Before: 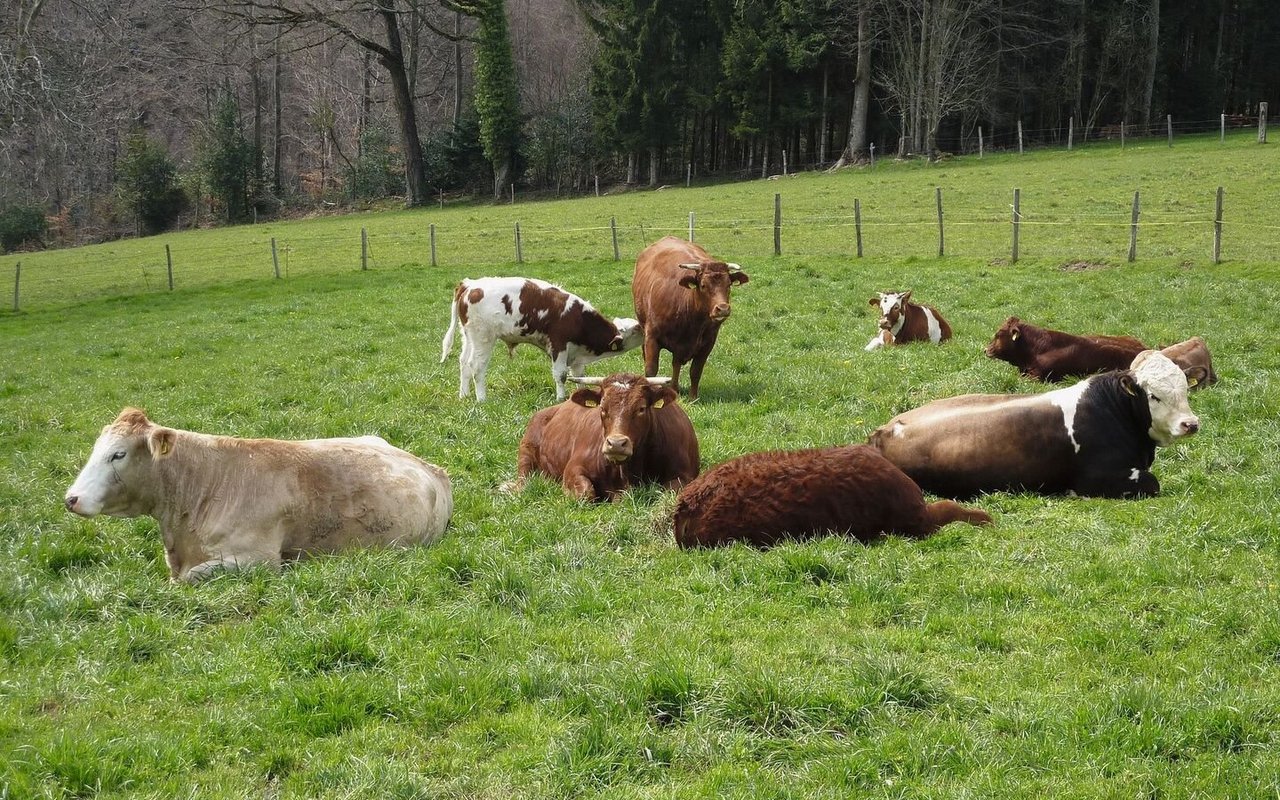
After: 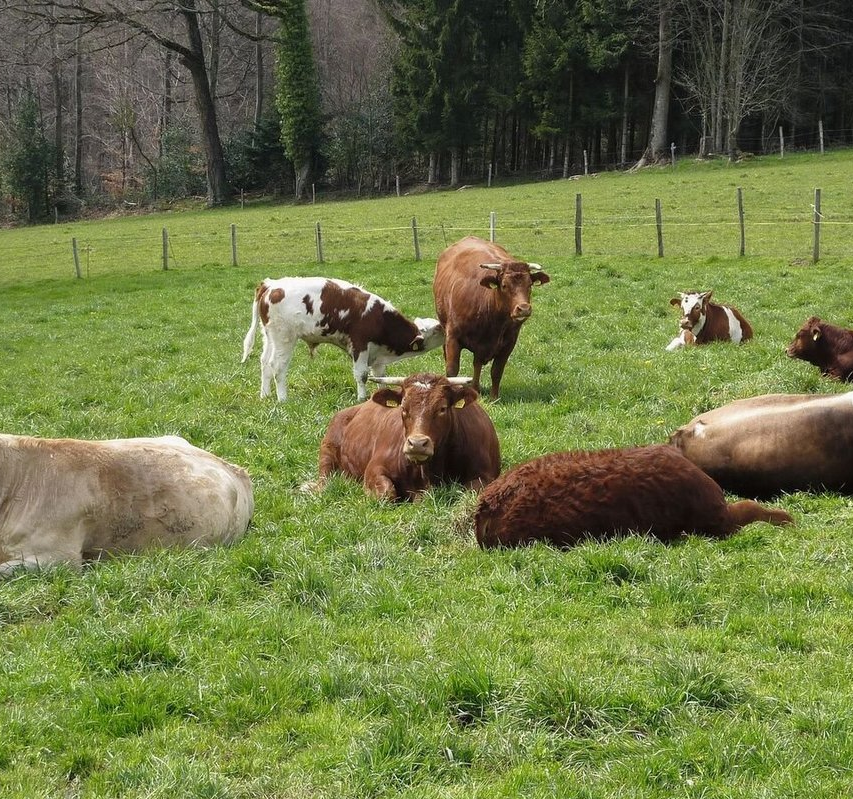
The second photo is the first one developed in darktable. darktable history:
tone equalizer: on, module defaults
crop and rotate: left 15.571%, right 17.712%
